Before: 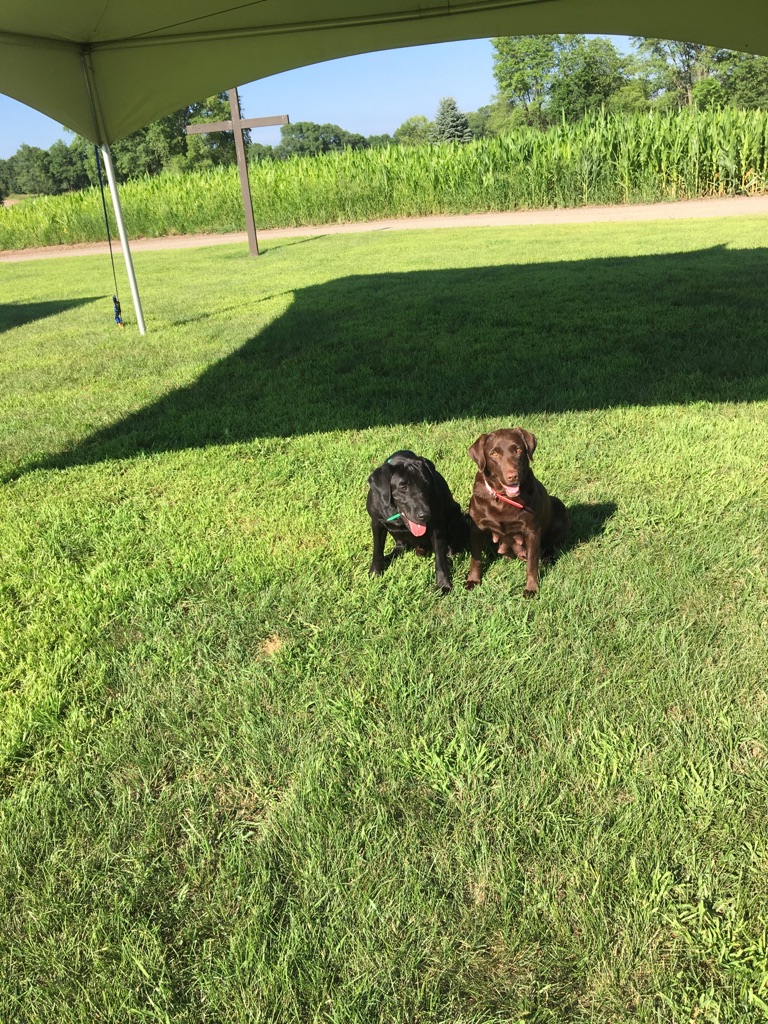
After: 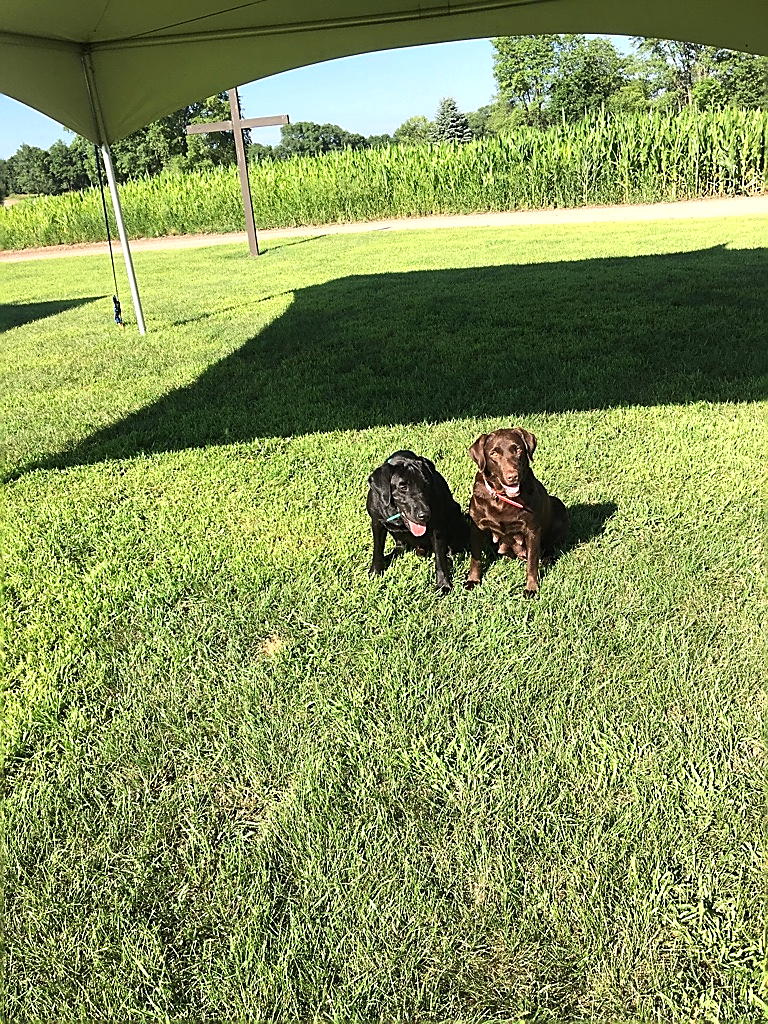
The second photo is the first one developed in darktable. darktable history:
sharpen: radius 1.4, amount 1.25, threshold 0.7
tone equalizer: -8 EV -0.417 EV, -7 EV -0.389 EV, -6 EV -0.333 EV, -5 EV -0.222 EV, -3 EV 0.222 EV, -2 EV 0.333 EV, -1 EV 0.389 EV, +0 EV 0.417 EV, edges refinement/feathering 500, mask exposure compensation -1.57 EV, preserve details no
